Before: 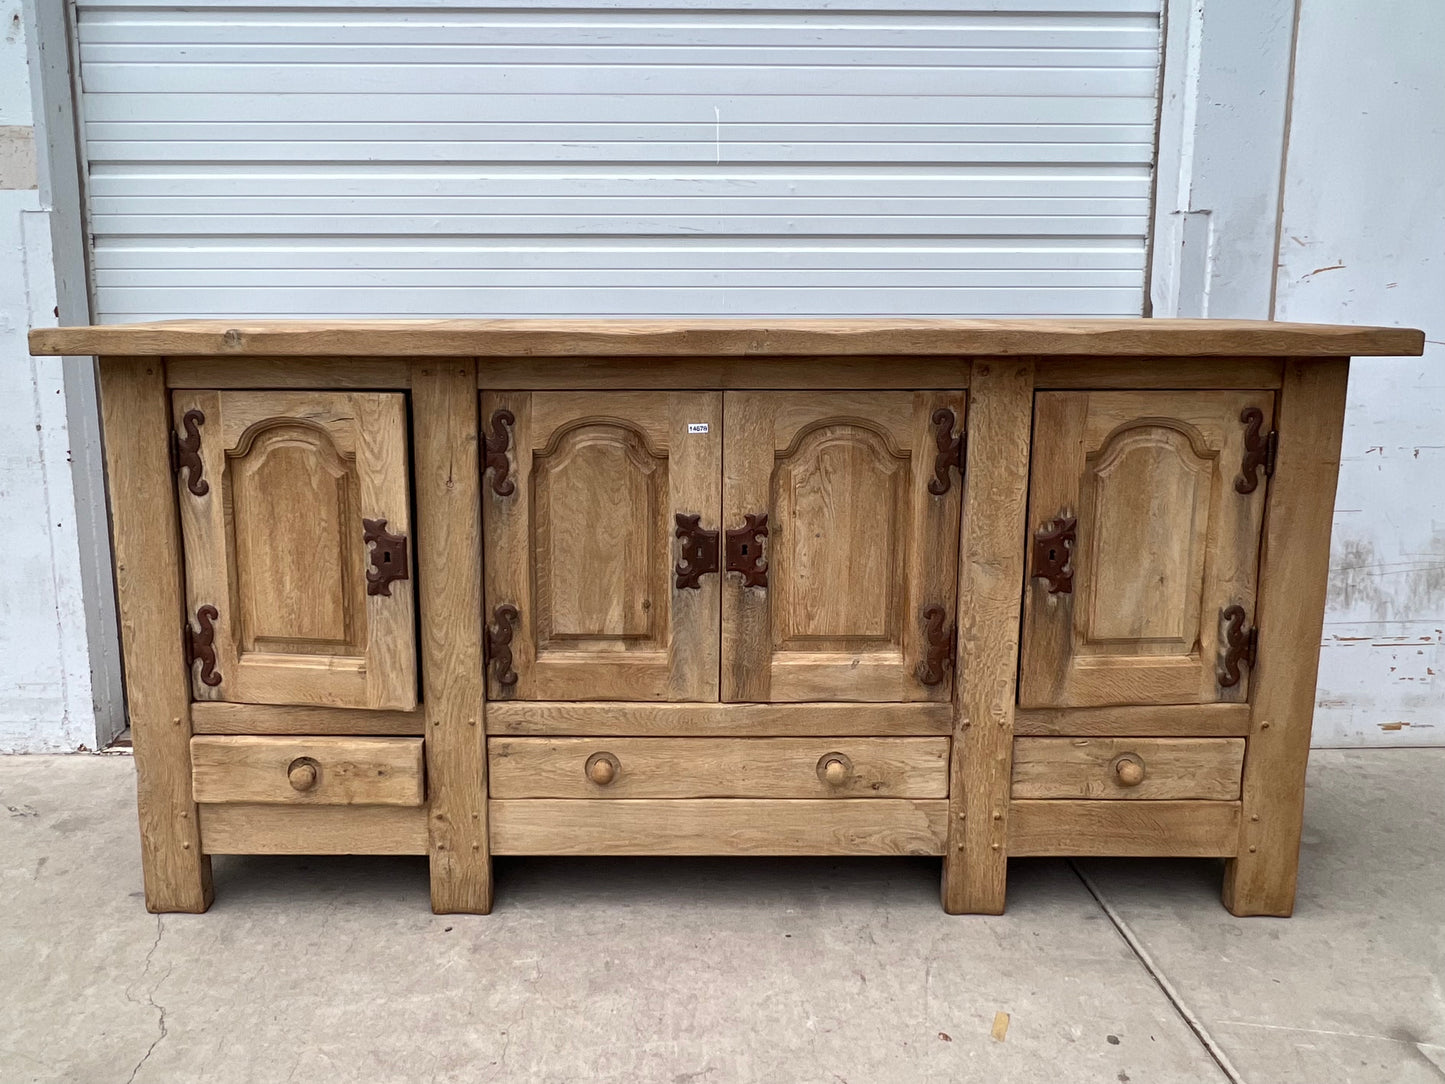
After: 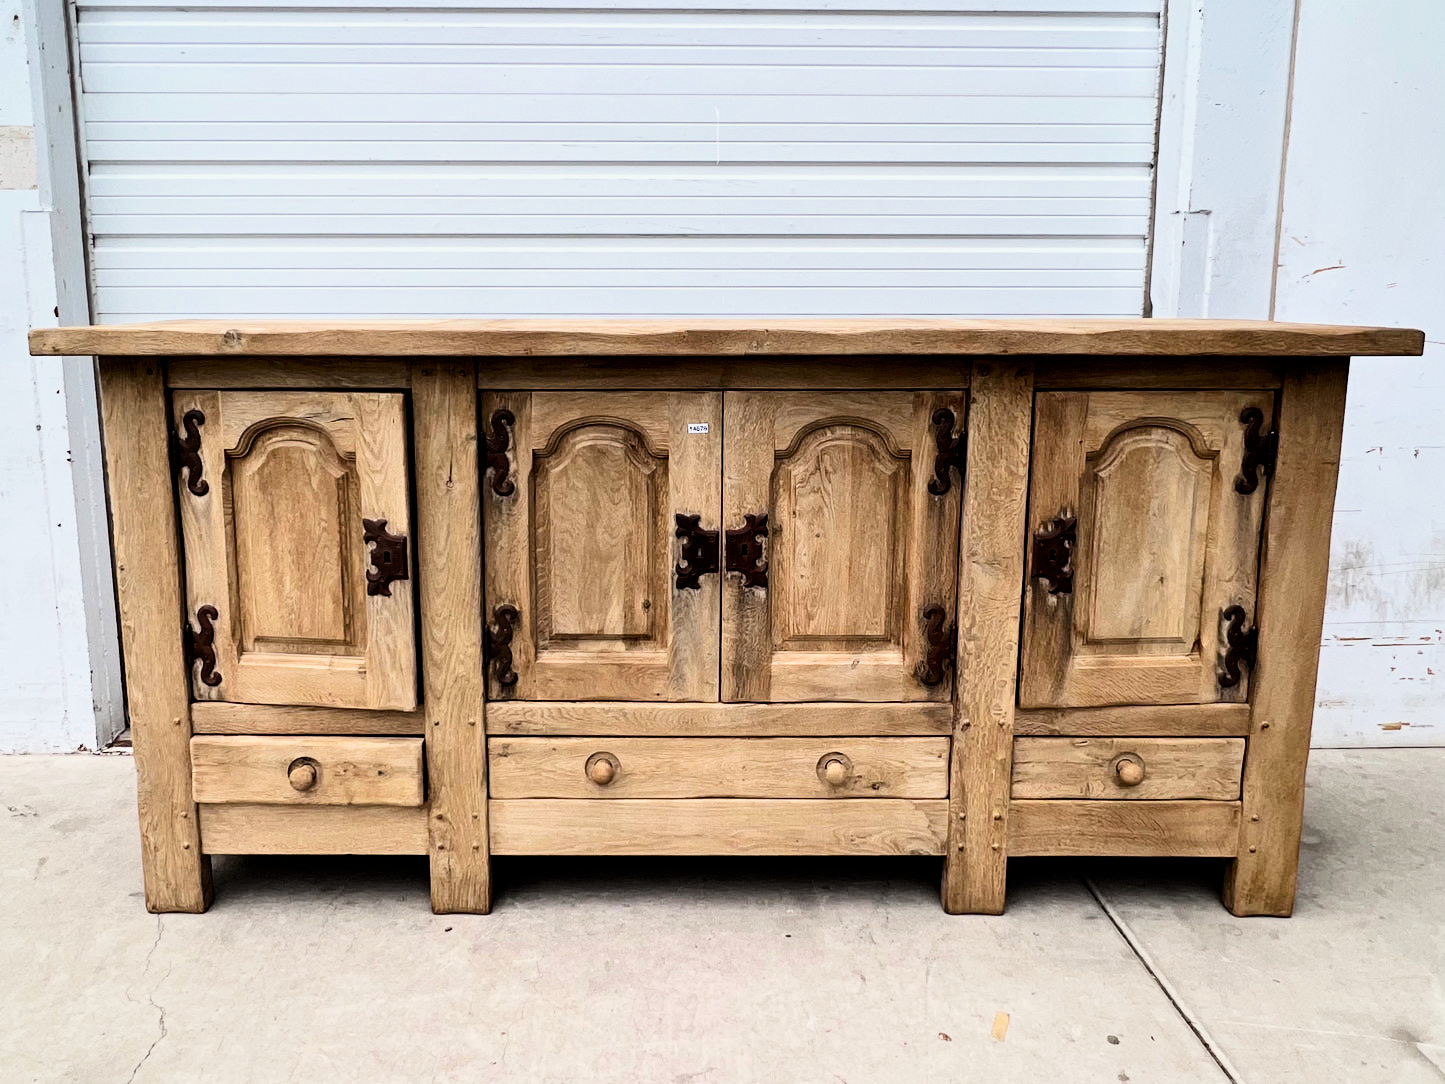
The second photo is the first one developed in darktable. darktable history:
exposure: black level correction 0, exposure 0.4 EV, compensate exposure bias true, compensate highlight preservation false
contrast brightness saturation: contrast 0.15, brightness -0.01, saturation 0.1
filmic rgb: black relative exposure -5 EV, hardness 2.88, contrast 1.5
